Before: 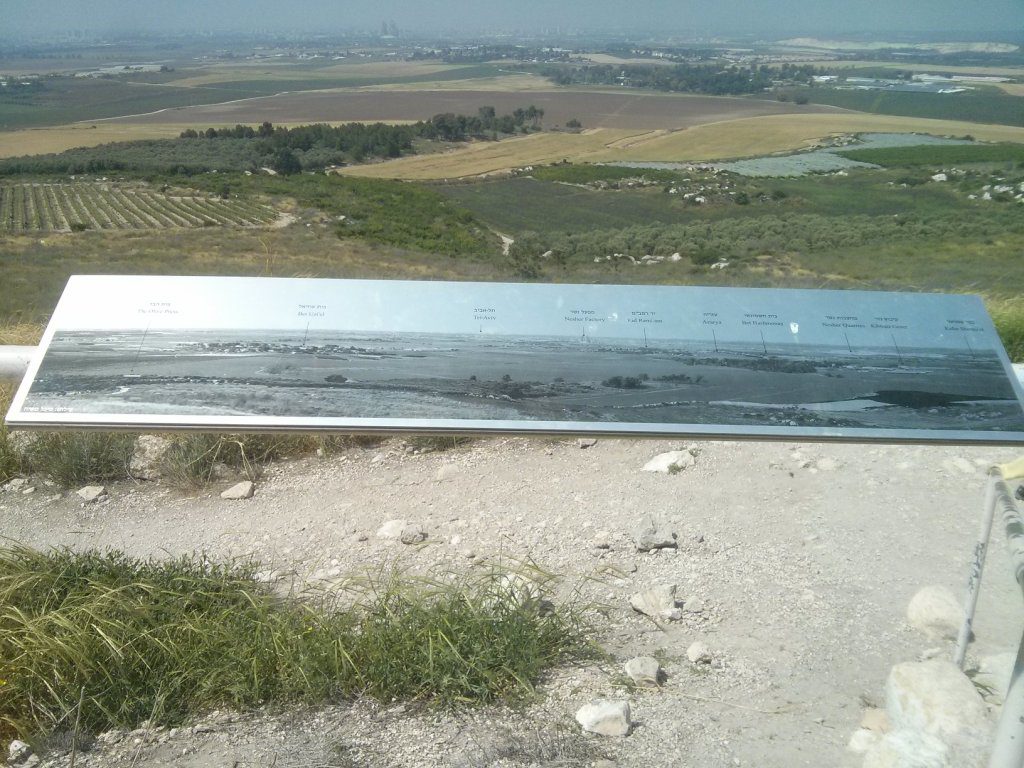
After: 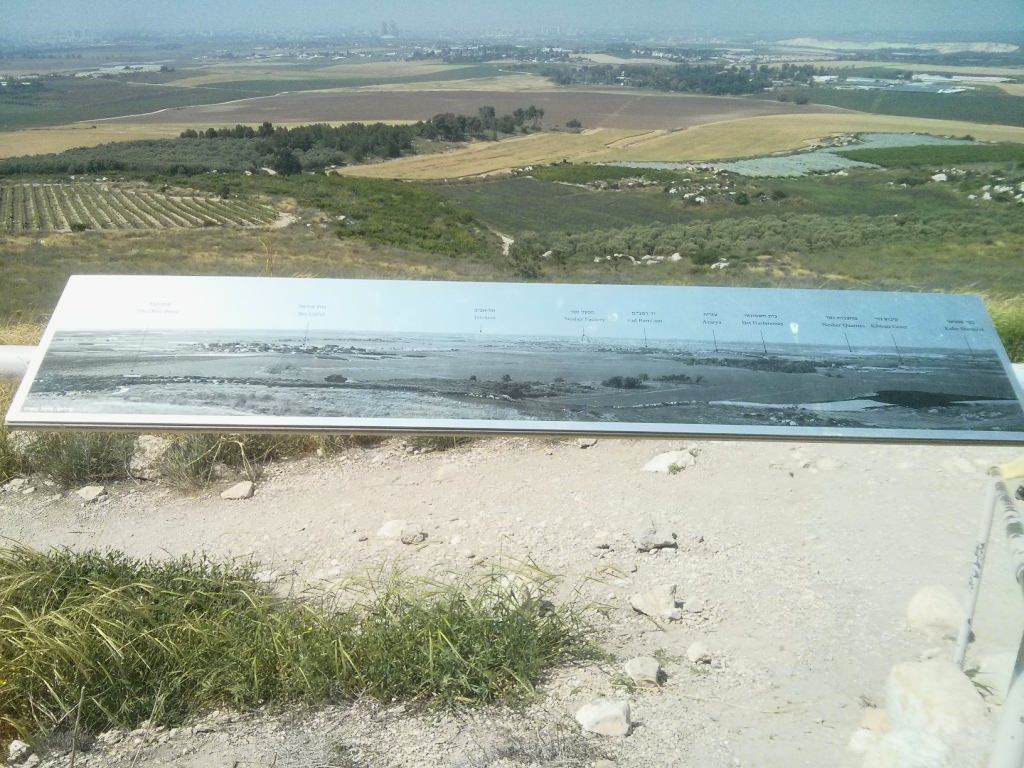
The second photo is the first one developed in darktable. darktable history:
tone curve: curves: ch0 [(0, 0.013) (0.104, 0.103) (0.258, 0.267) (0.448, 0.489) (0.709, 0.794) (0.895, 0.915) (0.994, 0.971)]; ch1 [(0, 0) (0.335, 0.298) (0.446, 0.416) (0.488, 0.488) (0.515, 0.504) (0.581, 0.615) (0.635, 0.661) (1, 1)]; ch2 [(0, 0) (0.314, 0.306) (0.436, 0.447) (0.502, 0.5) (0.538, 0.541) (0.568, 0.603) (0.641, 0.635) (0.717, 0.701) (1, 1)], color space Lab, linked channels, preserve colors none
